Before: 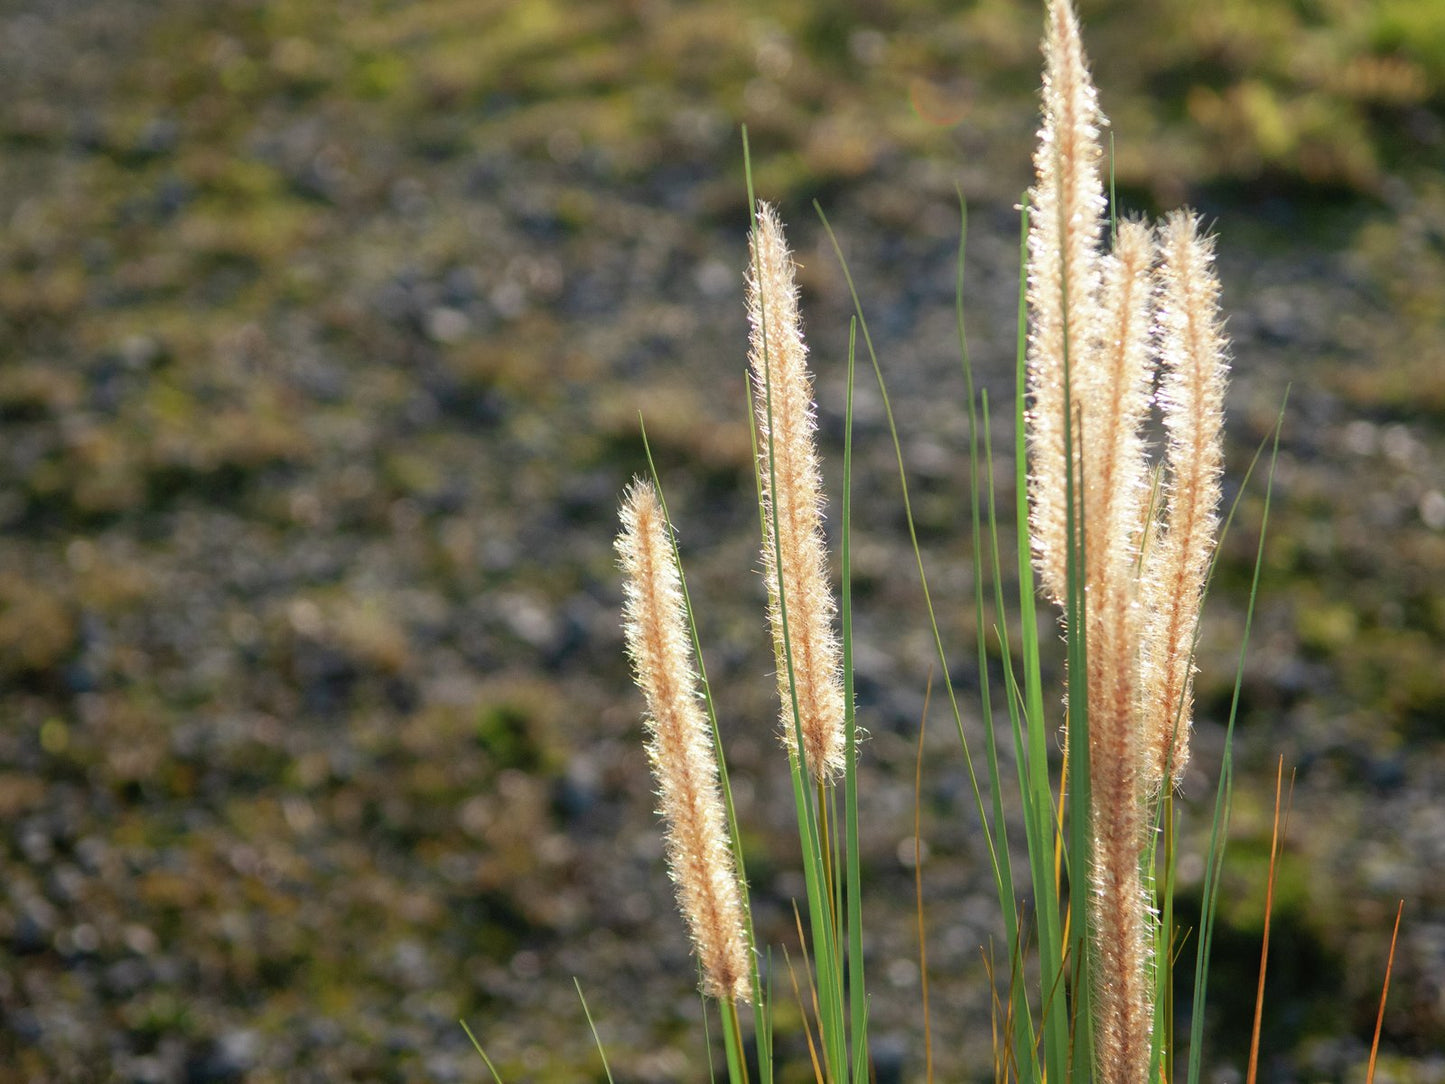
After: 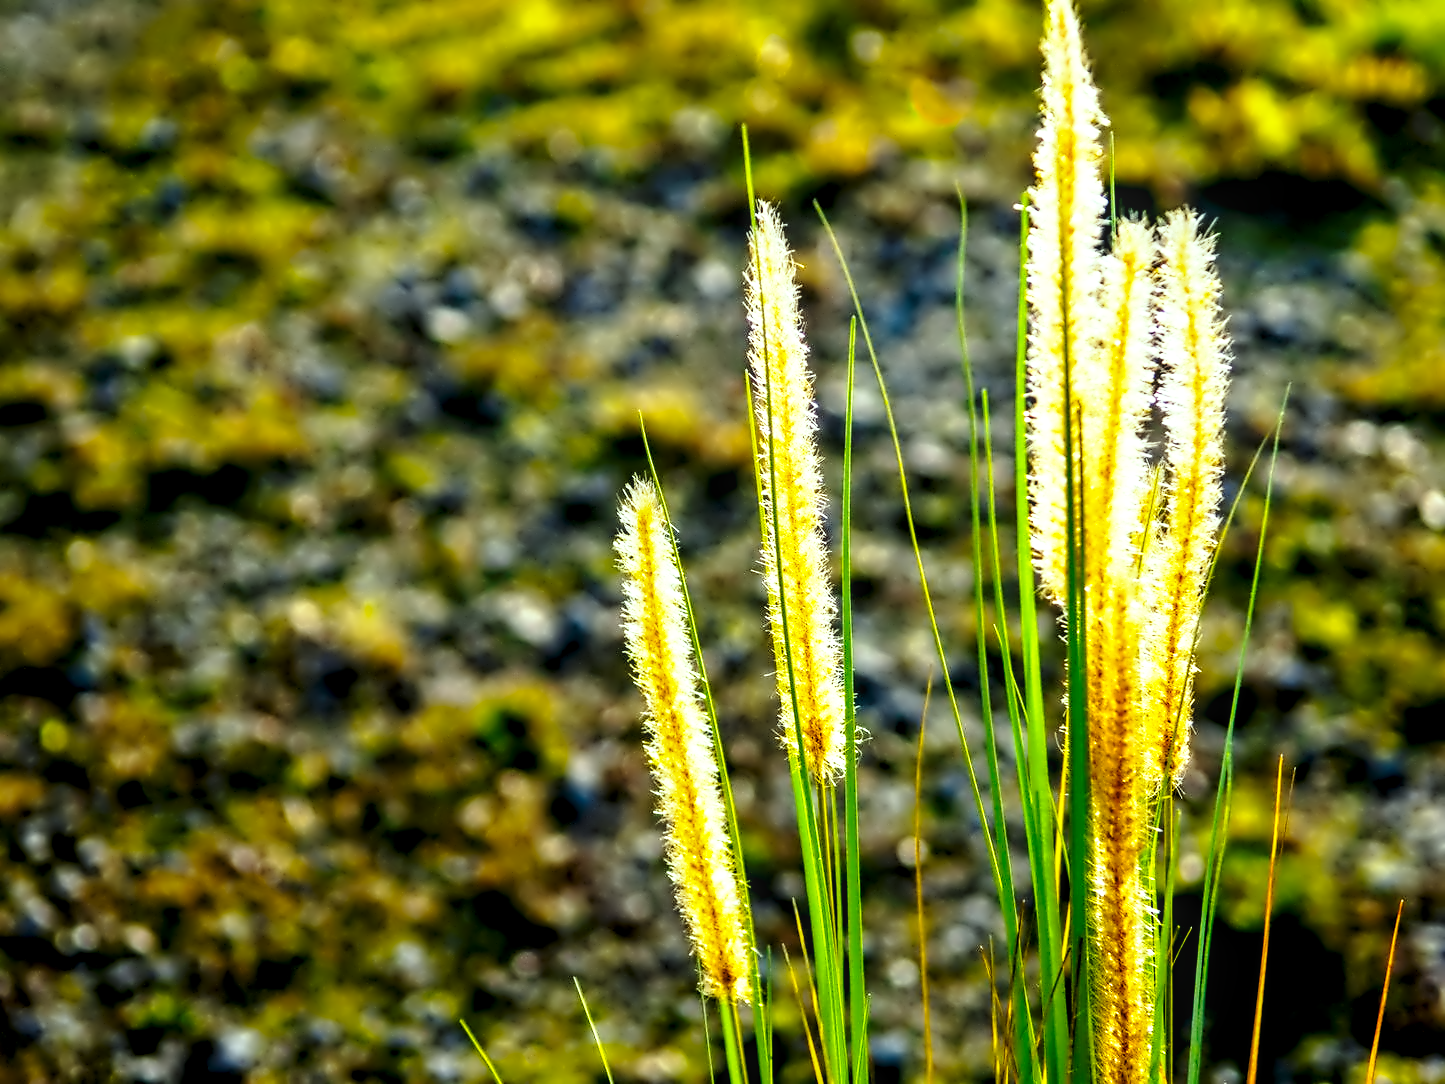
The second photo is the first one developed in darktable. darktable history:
contrast equalizer: y [[0.5, 0.542, 0.583, 0.625, 0.667, 0.708], [0.5 ×6], [0.5 ×6], [0, 0.033, 0.067, 0.1, 0.133, 0.167], [0, 0.05, 0.1, 0.15, 0.2, 0.25]]
local contrast: on, module defaults
color correction: highlights a* -8.65, highlights b* 3.48
color balance rgb: shadows lift › chroma 2.04%, shadows lift › hue 248.28°, global offset › luminance -1.441%, linear chroma grading › shadows -39.541%, linear chroma grading › highlights 39.239%, linear chroma grading › global chroma 45.411%, linear chroma grading › mid-tones -29.907%, perceptual saturation grading › global saturation 31.079%, perceptual brilliance grading › global brilliance 15.398%, perceptual brilliance grading › shadows -35.529%, global vibrance 20%
base curve: curves: ch0 [(0, 0) (0.028, 0.03) (0.121, 0.232) (0.46, 0.748) (0.859, 0.968) (1, 1)], preserve colors none
